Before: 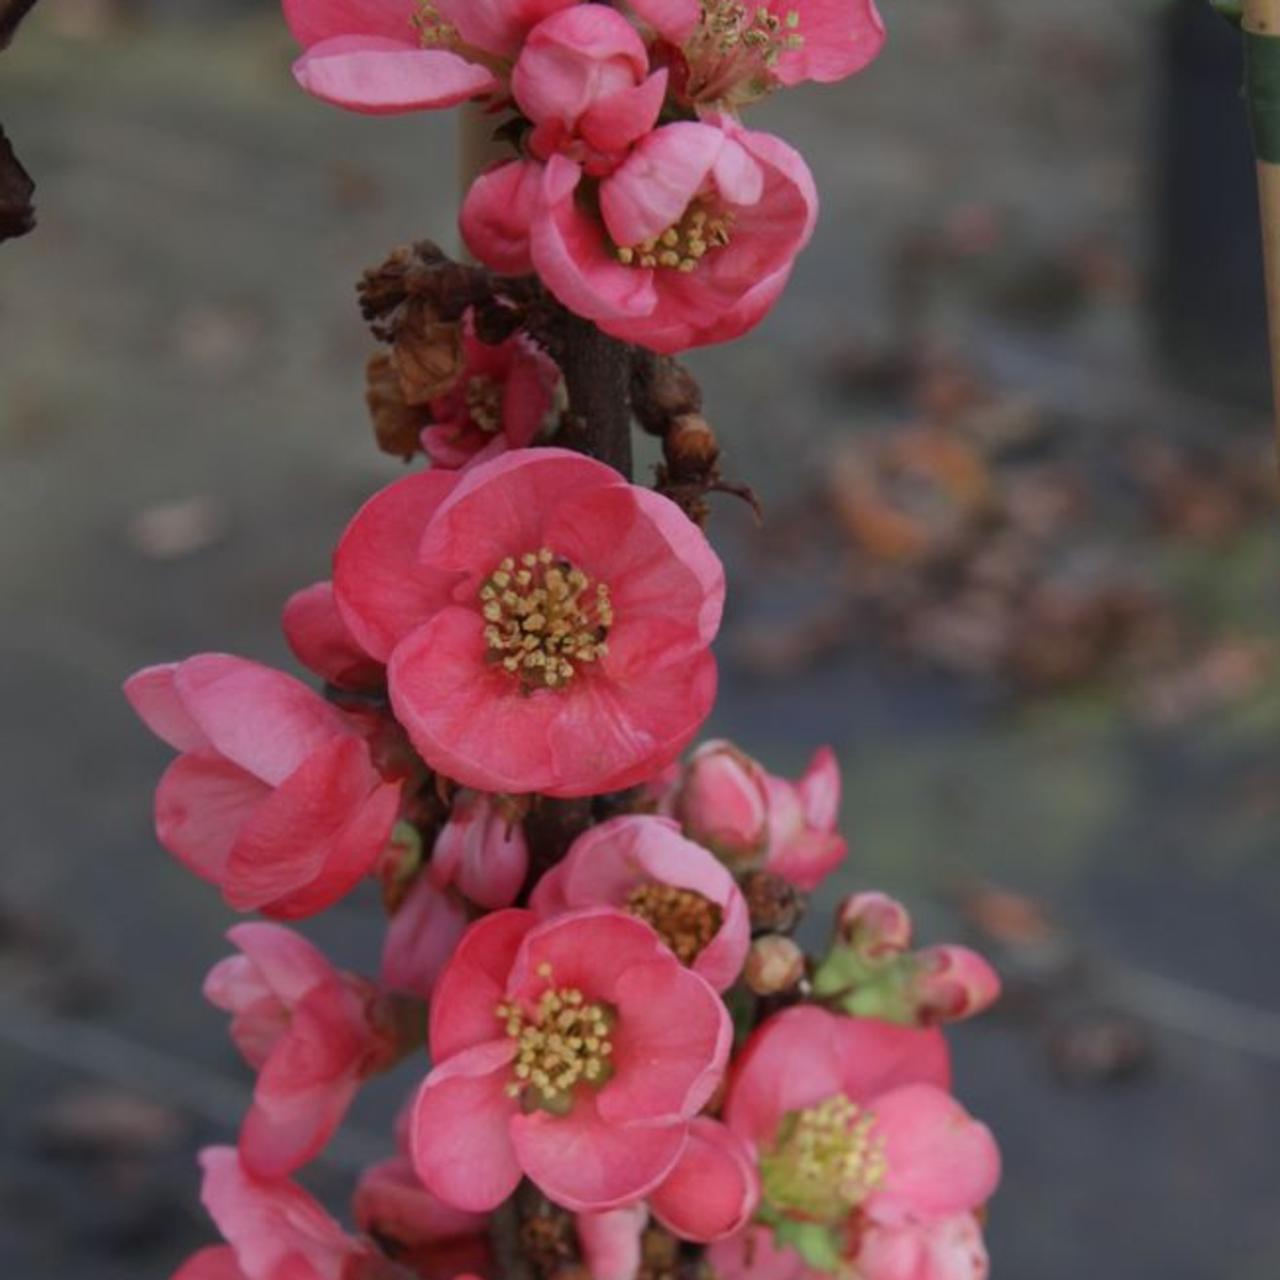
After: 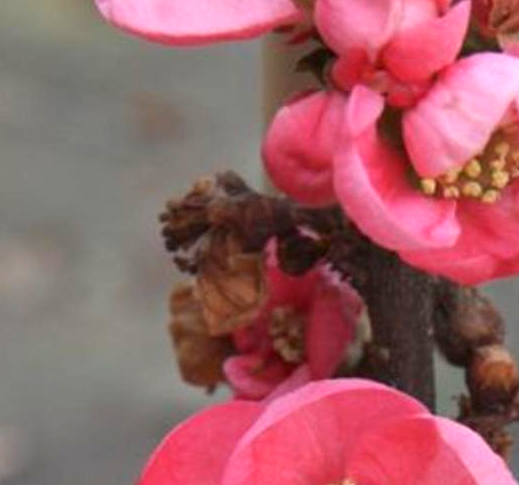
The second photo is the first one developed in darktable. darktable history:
crop: left 15.452%, top 5.459%, right 43.956%, bottom 56.62%
exposure: exposure 1 EV, compensate highlight preservation false
